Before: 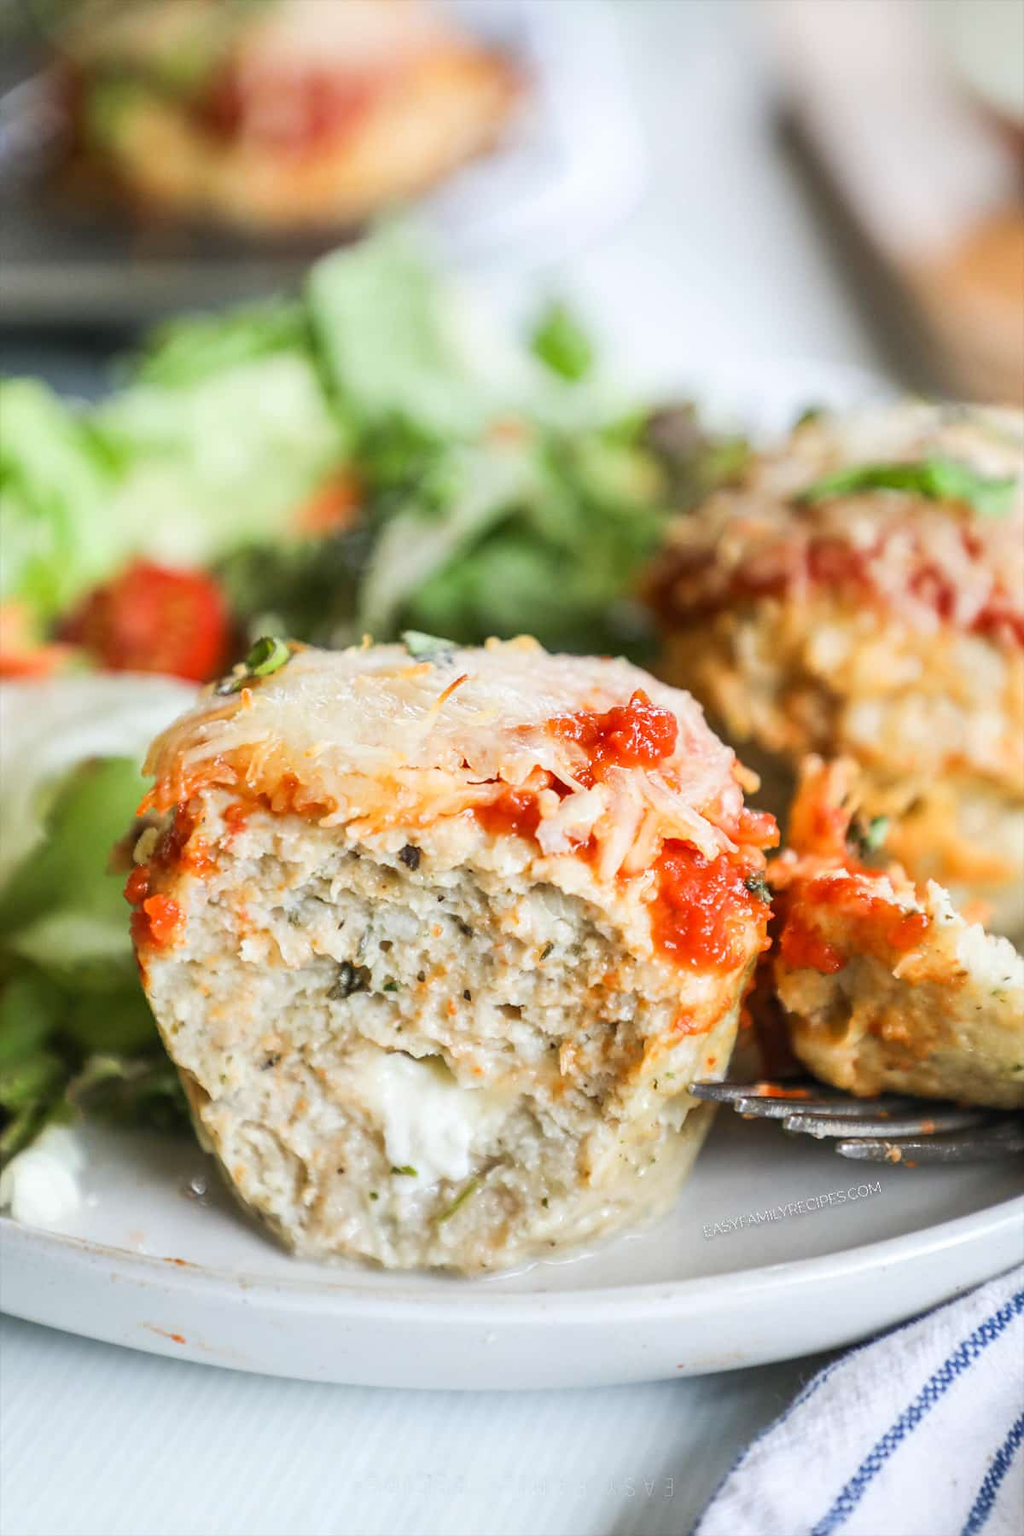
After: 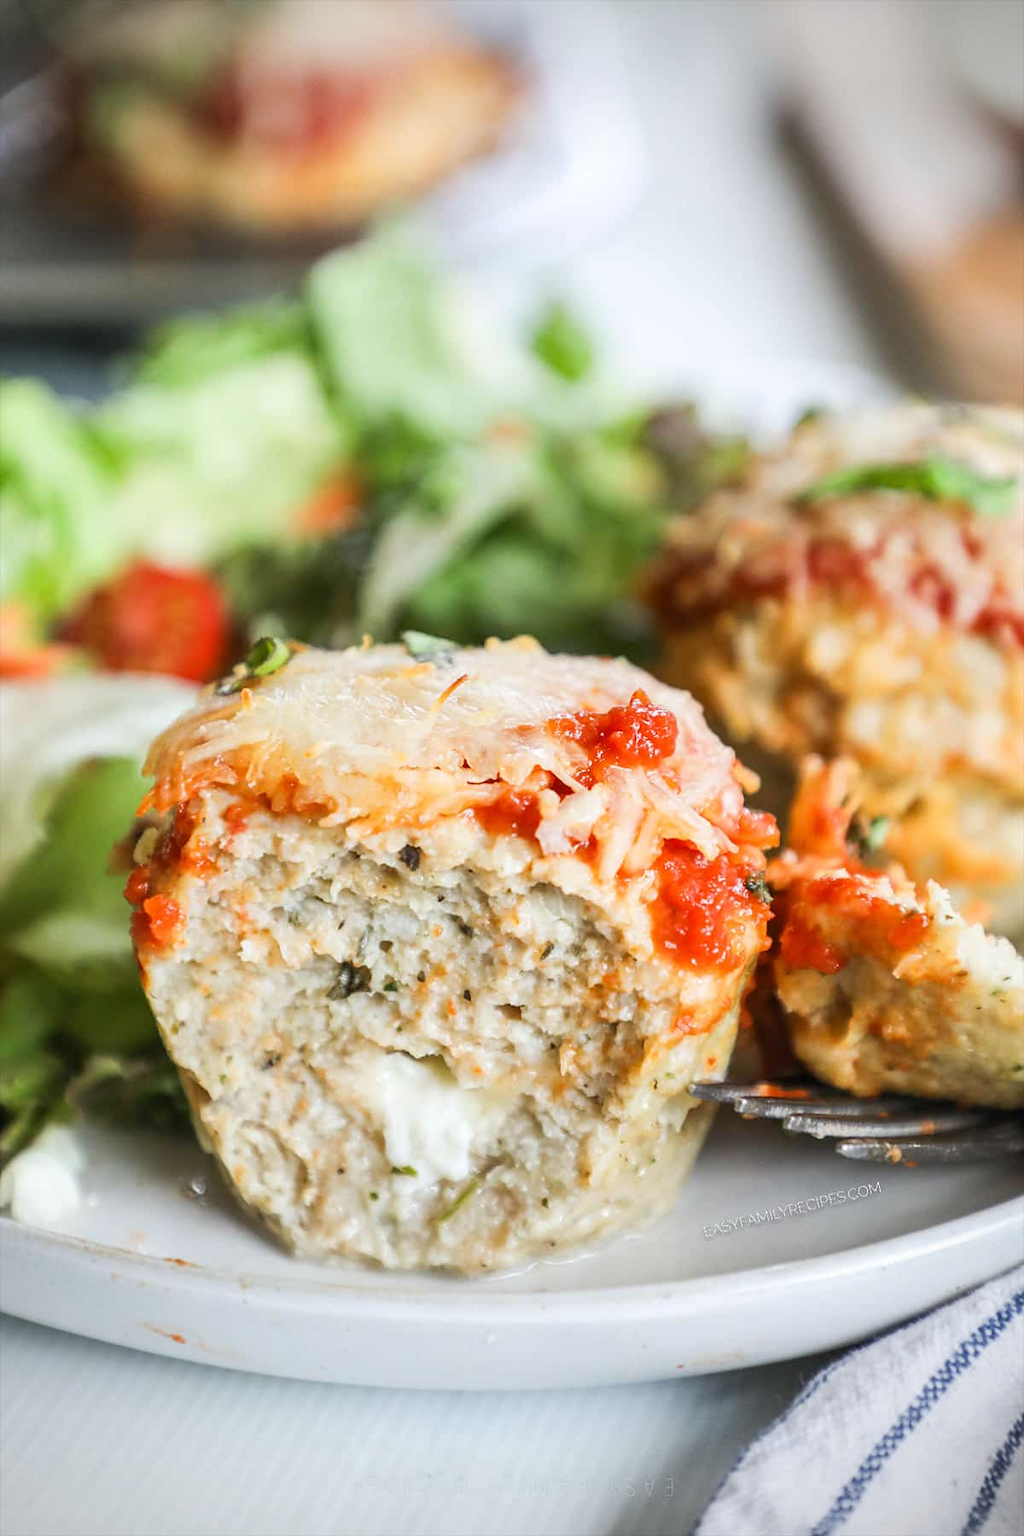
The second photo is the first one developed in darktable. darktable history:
vignetting: brightness -0.45, saturation -0.687
